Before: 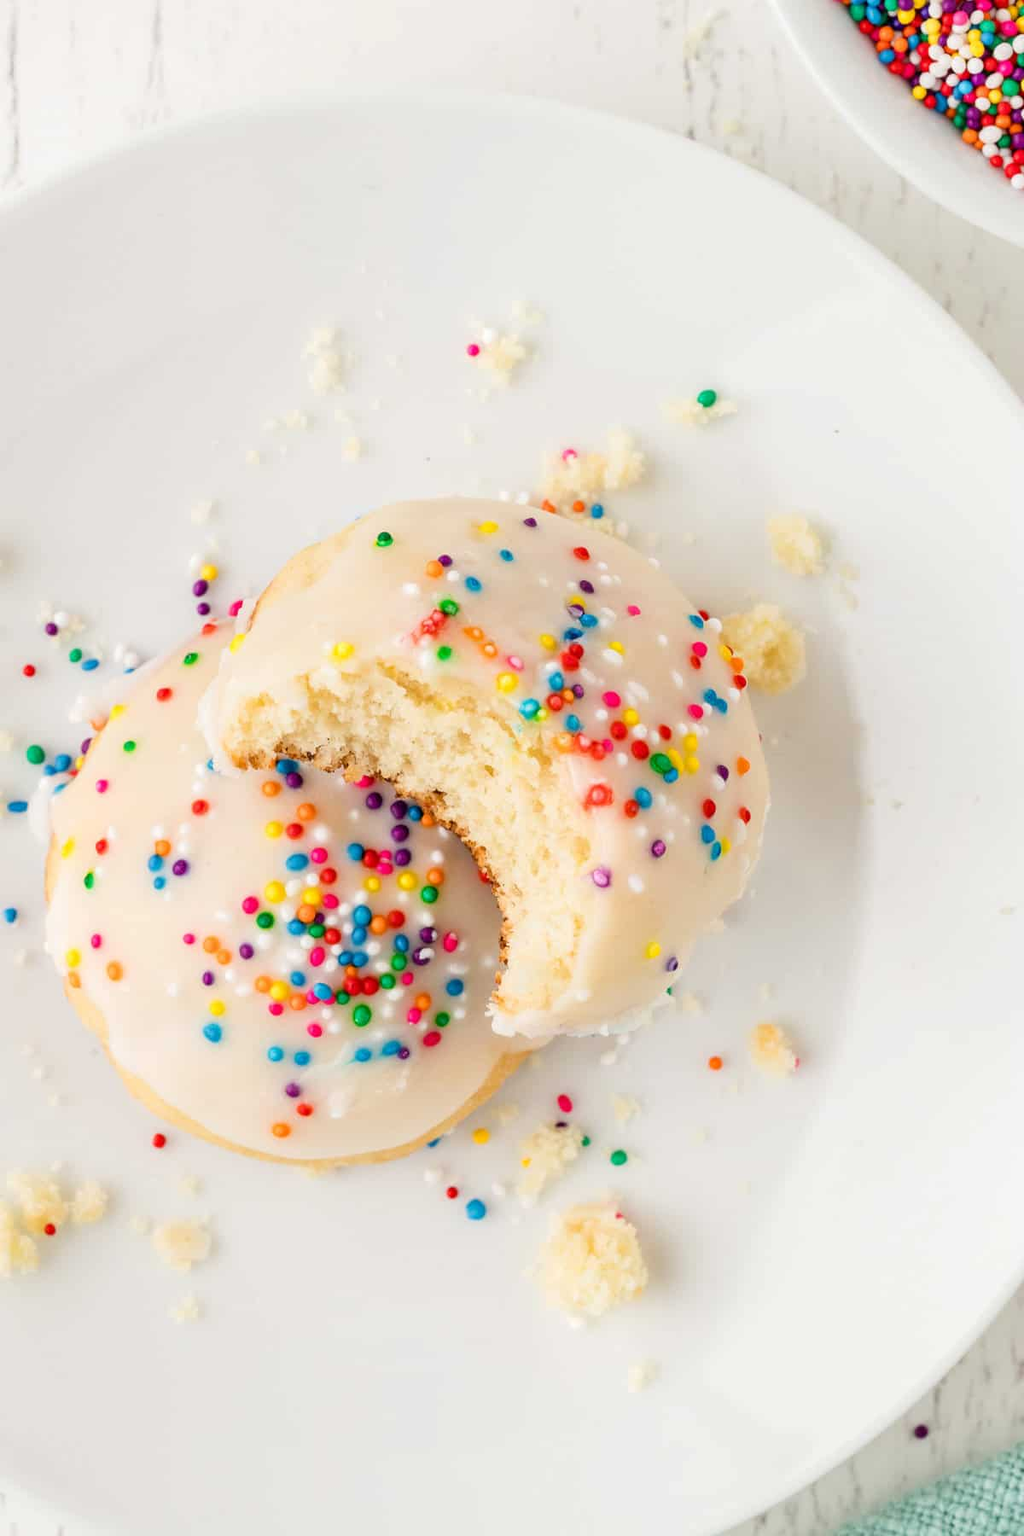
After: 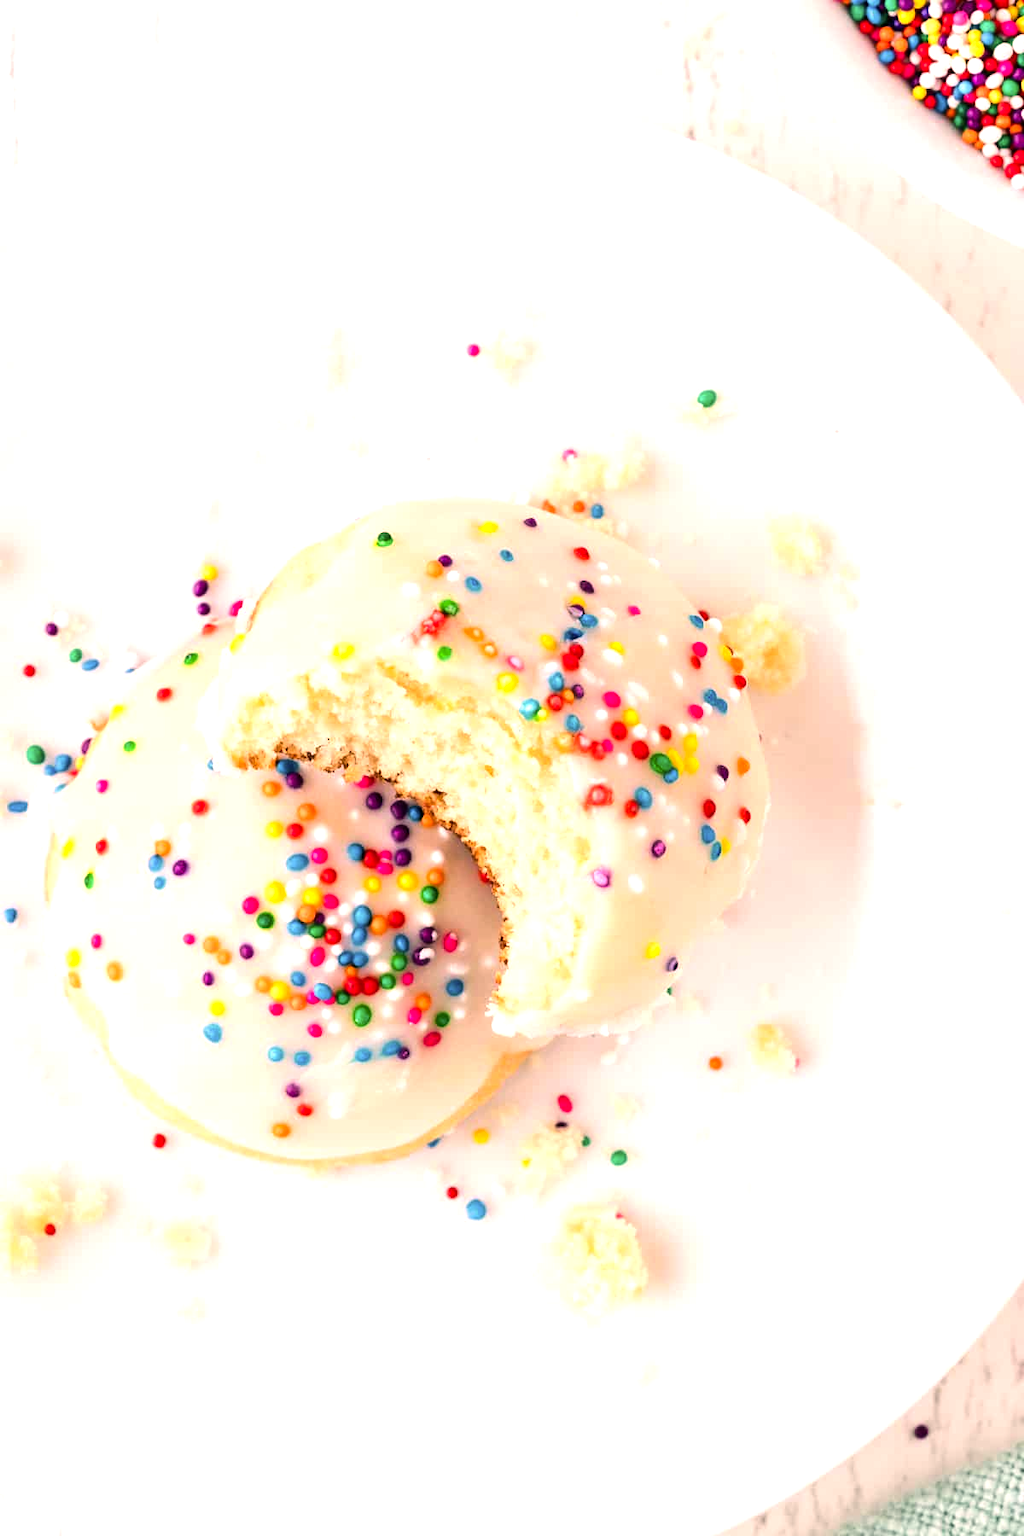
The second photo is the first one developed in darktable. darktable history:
tone equalizer: -8 EV -0.742 EV, -7 EV -0.697 EV, -6 EV -0.581 EV, -5 EV -0.406 EV, -3 EV 0.368 EV, -2 EV 0.6 EV, -1 EV 0.687 EV, +0 EV 0.761 EV, edges refinement/feathering 500, mask exposure compensation -1.57 EV, preserve details no
color correction: highlights a* 12.95, highlights b* 5.55
